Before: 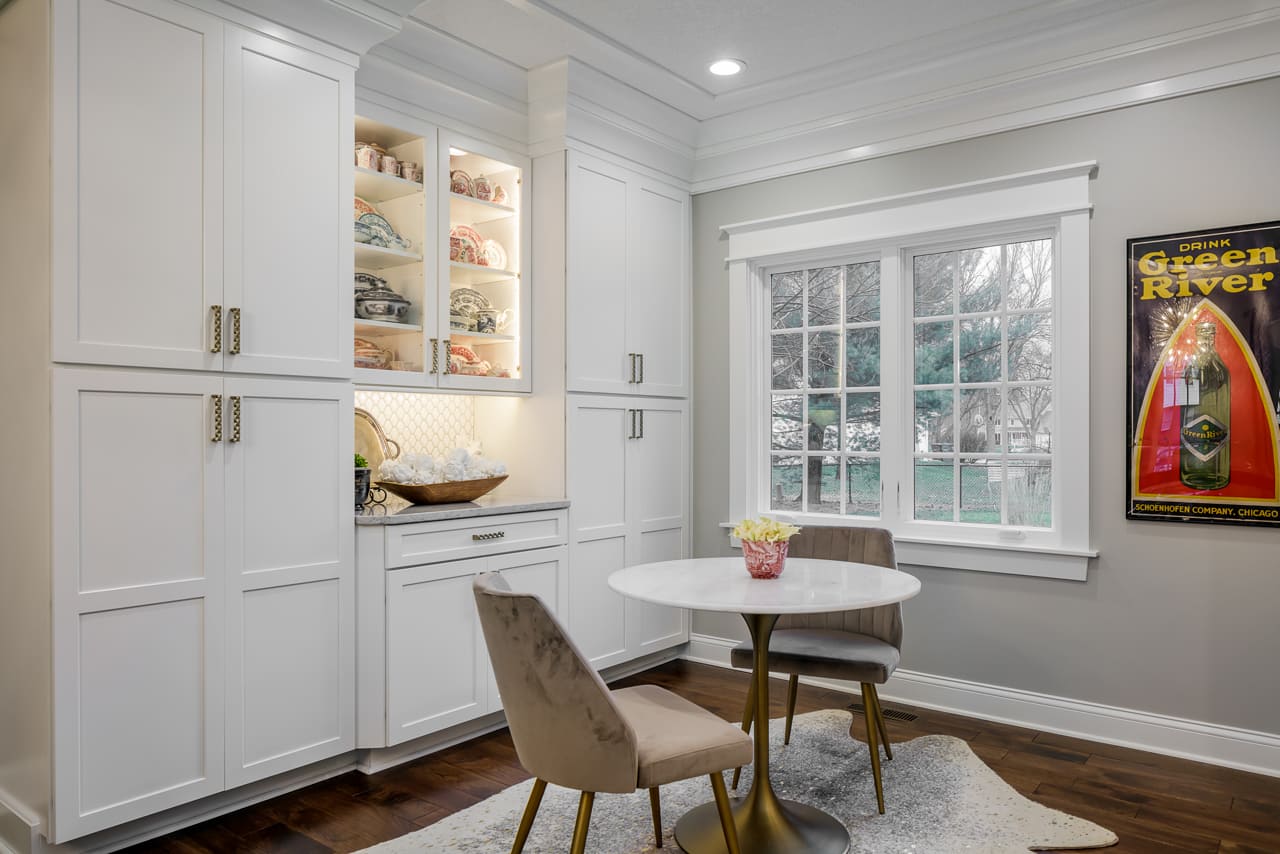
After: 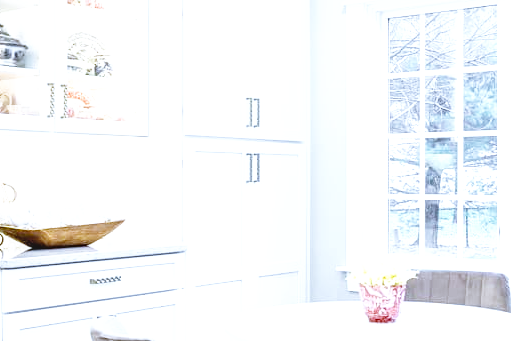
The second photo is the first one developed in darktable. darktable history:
base curve: curves: ch0 [(0, 0) (0.008, 0.007) (0.022, 0.029) (0.048, 0.089) (0.092, 0.197) (0.191, 0.399) (0.275, 0.534) (0.357, 0.65) (0.477, 0.78) (0.542, 0.833) (0.799, 0.973) (1, 1)], preserve colors none
exposure: black level correction 0, exposure 1.379 EV, compensate exposure bias true, compensate highlight preservation false
tone equalizer: on, module defaults
local contrast: on, module defaults
white balance: red 0.871, blue 1.249
crop: left 30%, top 30%, right 30%, bottom 30%
